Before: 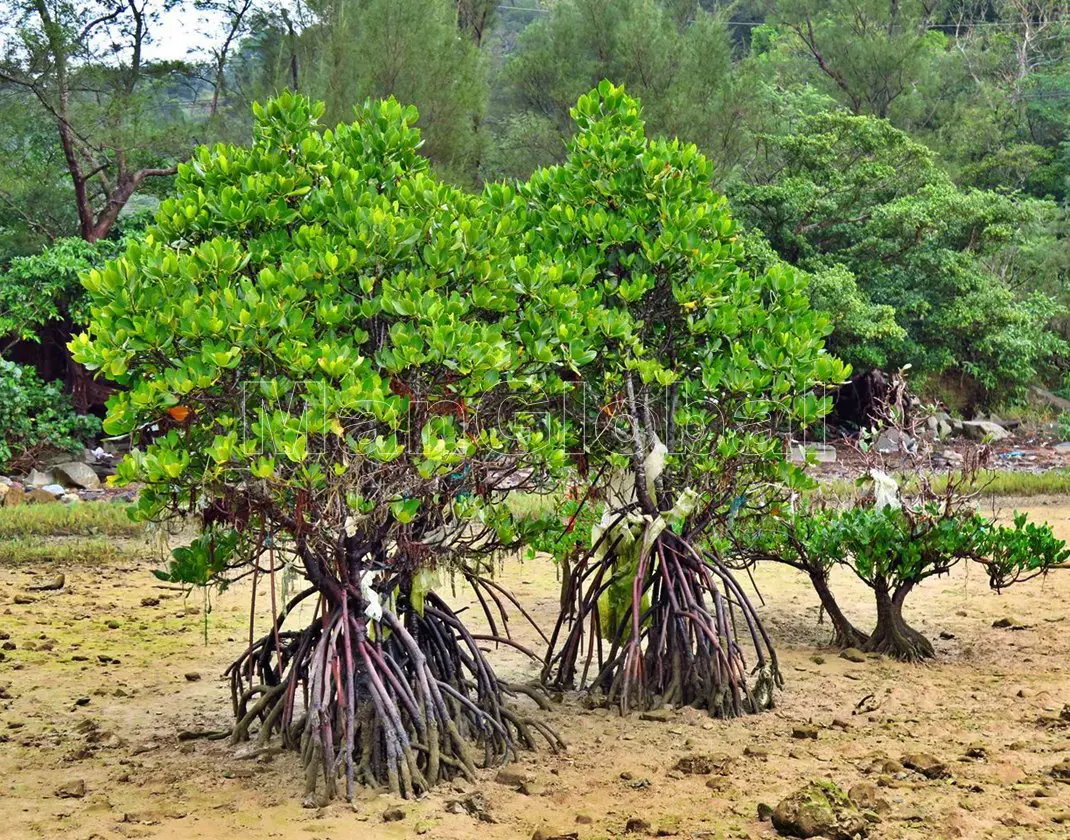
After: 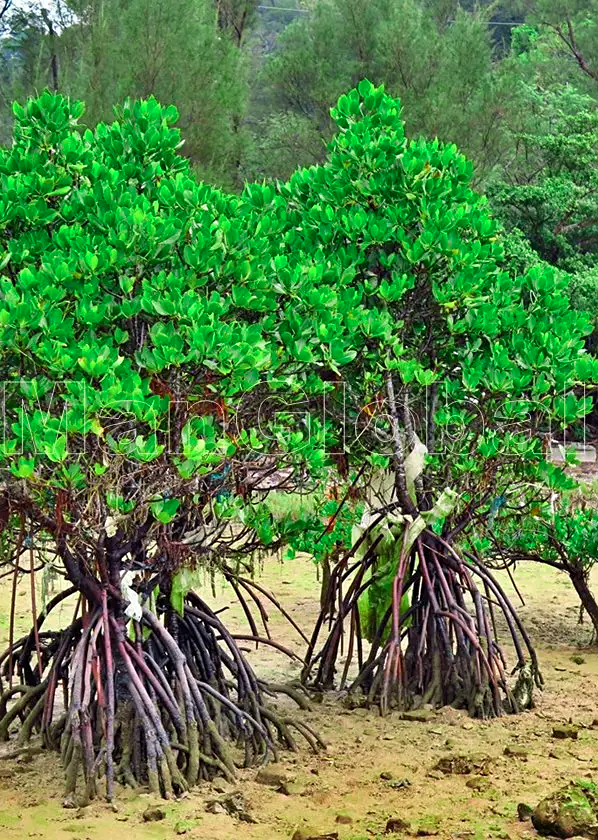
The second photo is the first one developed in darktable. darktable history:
color balance rgb: shadows lift › chroma 1.016%, shadows lift › hue 217.91°, white fulcrum 1.02 EV, perceptual saturation grading › global saturation 0.177%, global vibrance 20%
color zones: curves: ch2 [(0, 0.5) (0.143, 0.517) (0.286, 0.571) (0.429, 0.522) (0.571, 0.5) (0.714, 0.5) (0.857, 0.5) (1, 0.5)]
crop and rotate: left 22.494%, right 21.563%
contrast brightness saturation: saturation 0.099
sharpen: amount 0.206
